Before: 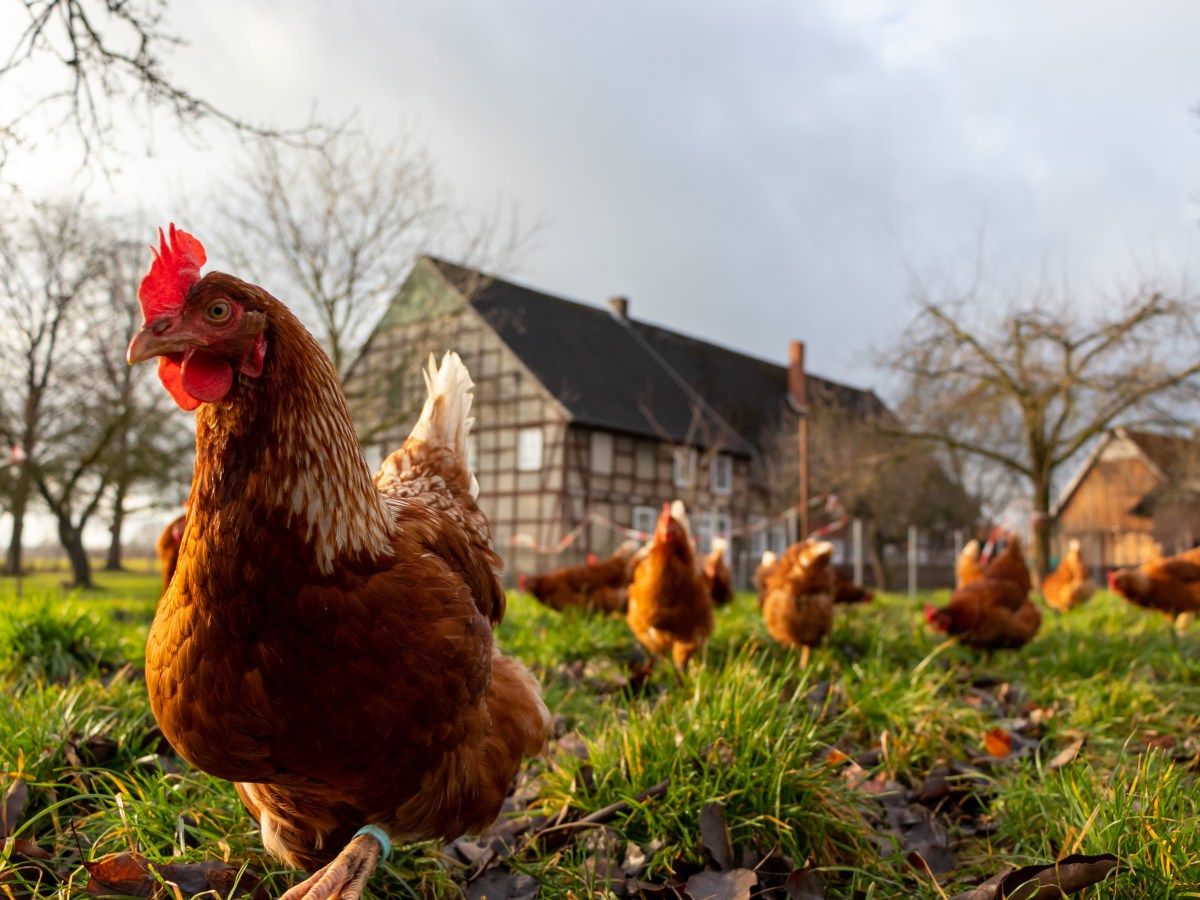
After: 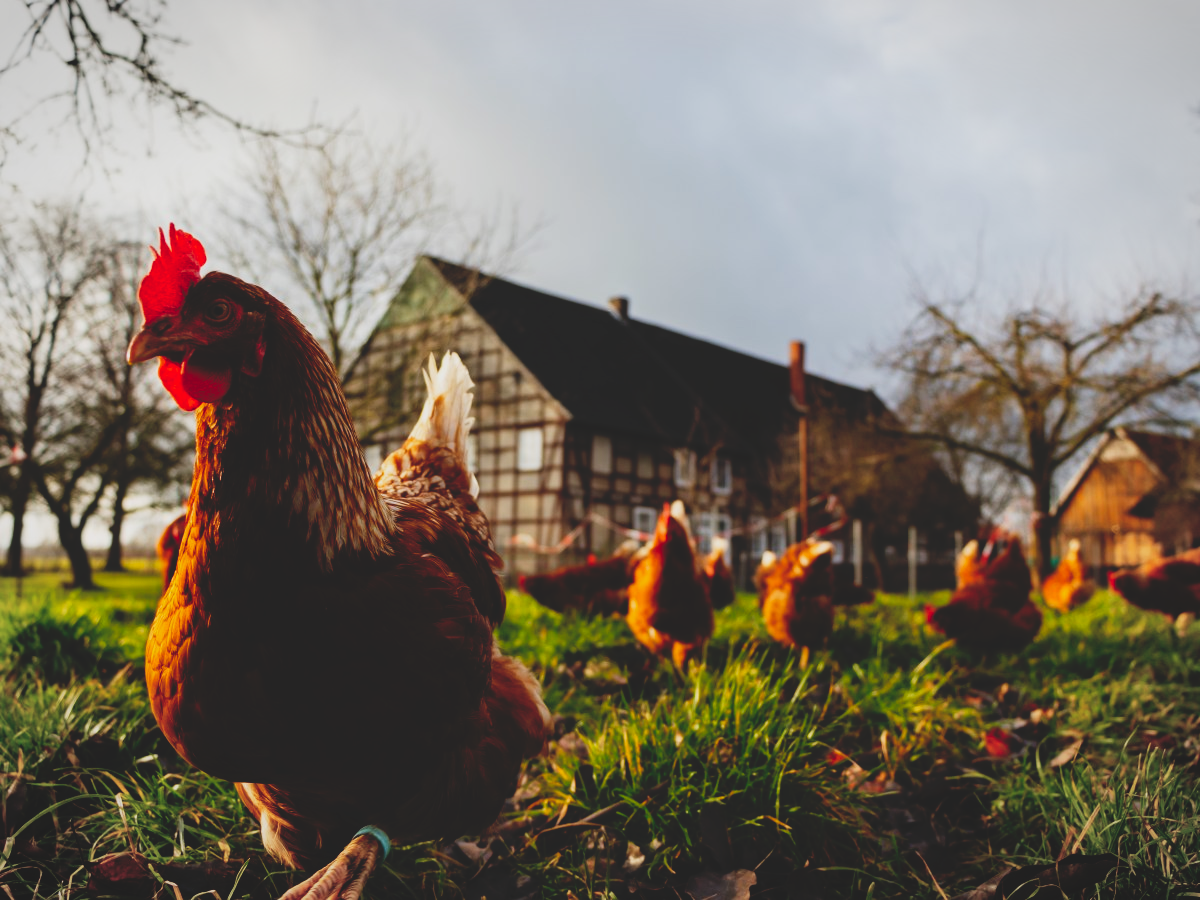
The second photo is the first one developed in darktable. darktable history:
contrast equalizer: octaves 7, y [[0.5, 0.5, 0.472, 0.5, 0.5, 0.5], [0.5 ×6], [0.5 ×6], [0 ×6], [0 ×6]], mix -0.311
base curve: curves: ch0 [(0, 0.02) (0.083, 0.036) (1, 1)], preserve colors none
tone curve: curves: ch0 [(0, 0.023) (0.184, 0.168) (0.491, 0.519) (0.748, 0.765) (1, 0.919)]; ch1 [(0, 0) (0.179, 0.173) (0.322, 0.32) (0.424, 0.424) (0.496, 0.501) (0.563, 0.586) (0.761, 0.803) (1, 1)]; ch2 [(0, 0) (0.434, 0.447) (0.483, 0.487) (0.557, 0.541) (0.697, 0.68) (1, 1)], preserve colors none
vignetting: fall-off start 86.98%, brightness -0.276, center (-0.009, 0), automatic ratio true
